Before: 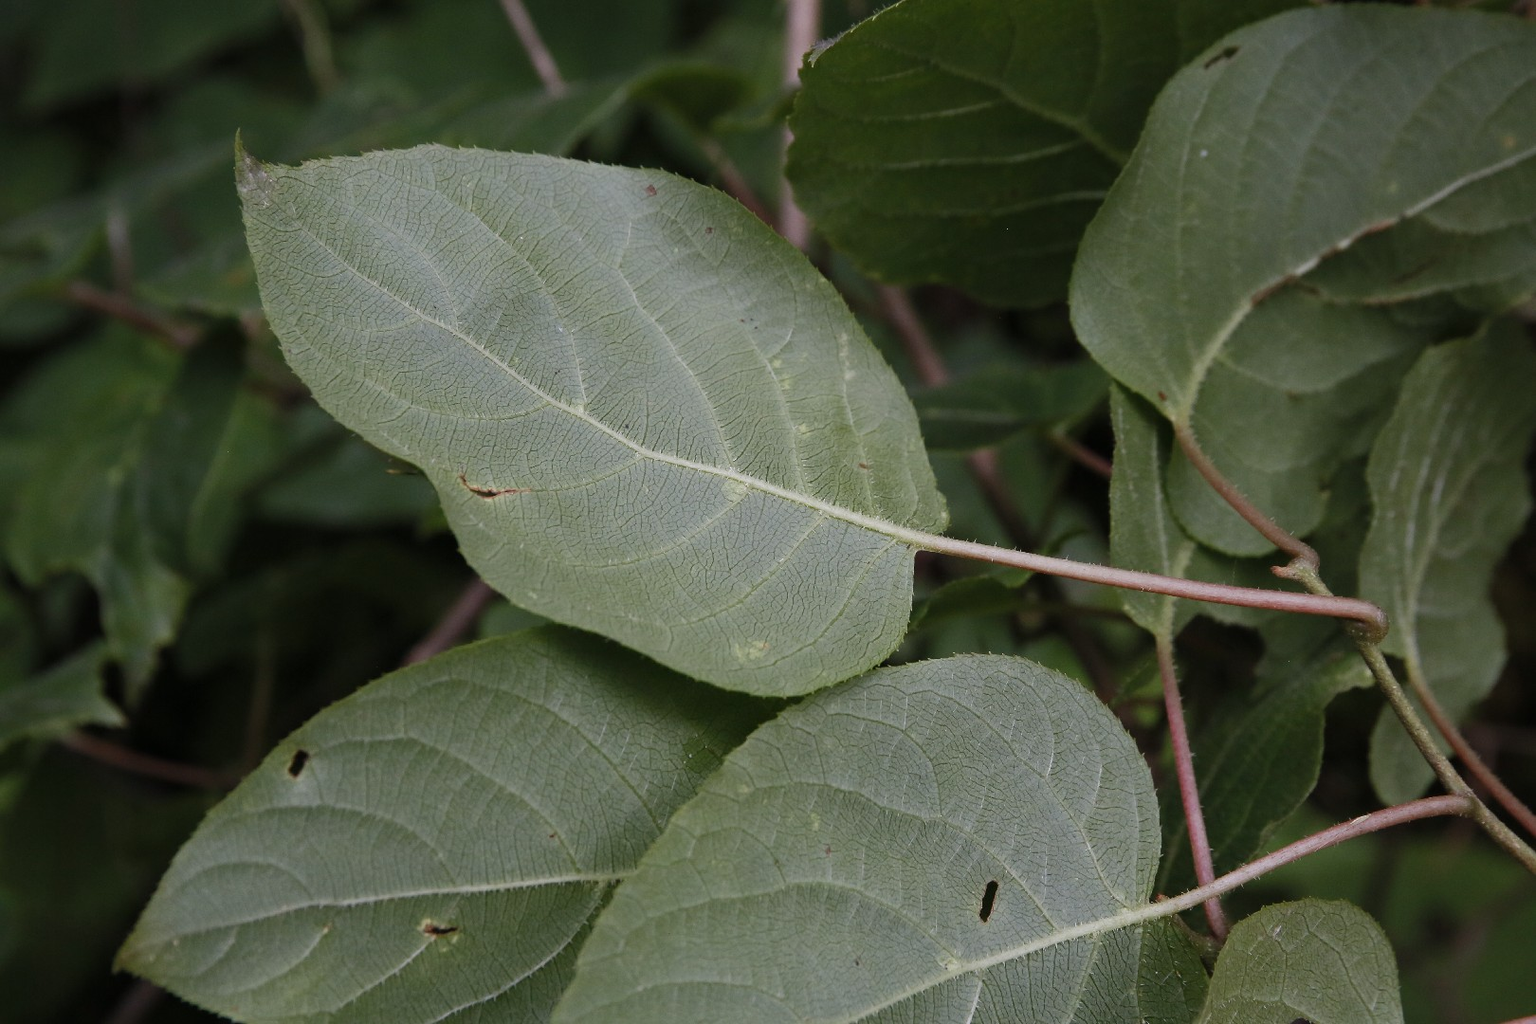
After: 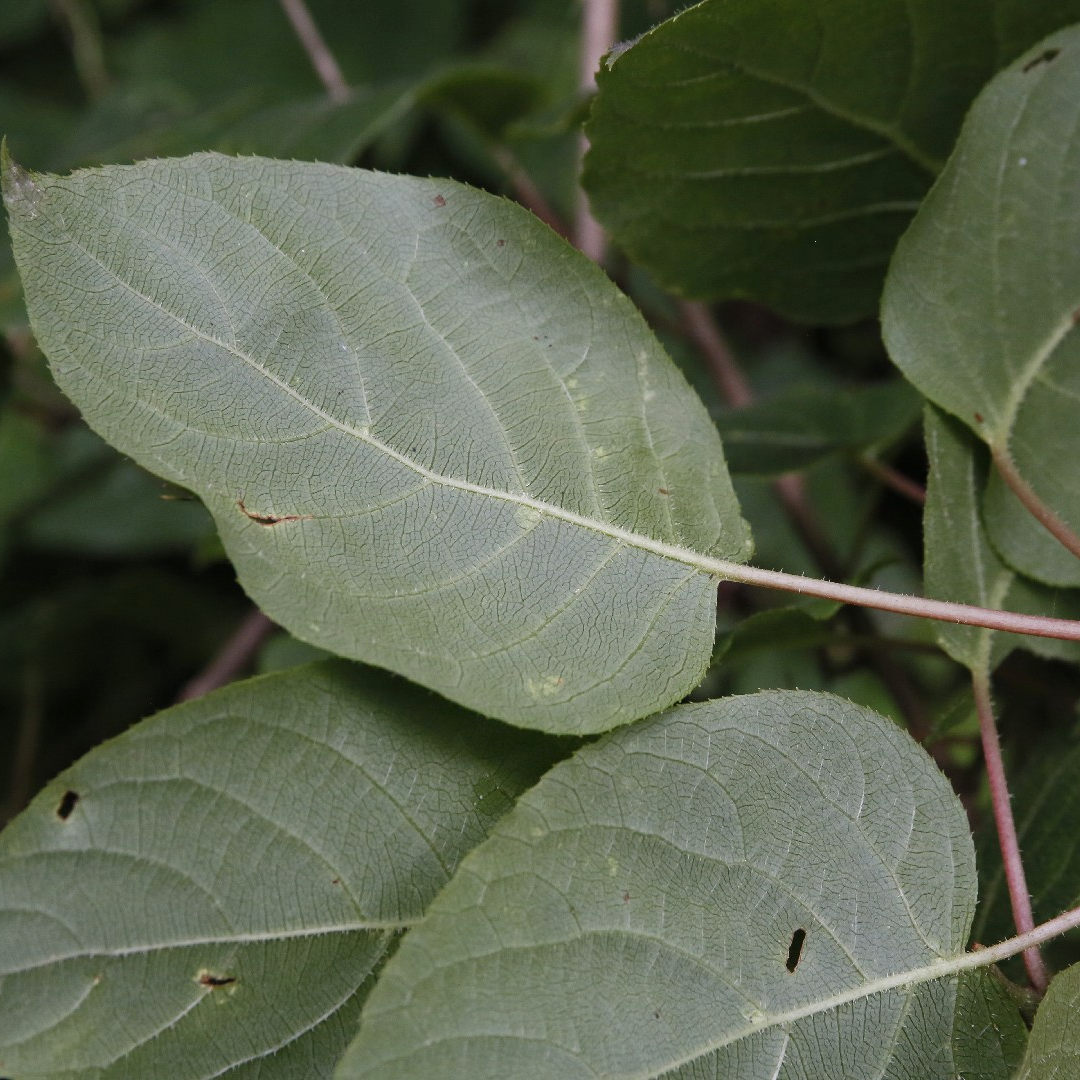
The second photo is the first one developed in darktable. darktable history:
exposure: exposure 0.201 EV, compensate highlight preservation false
crop and rotate: left 15.292%, right 18.002%
